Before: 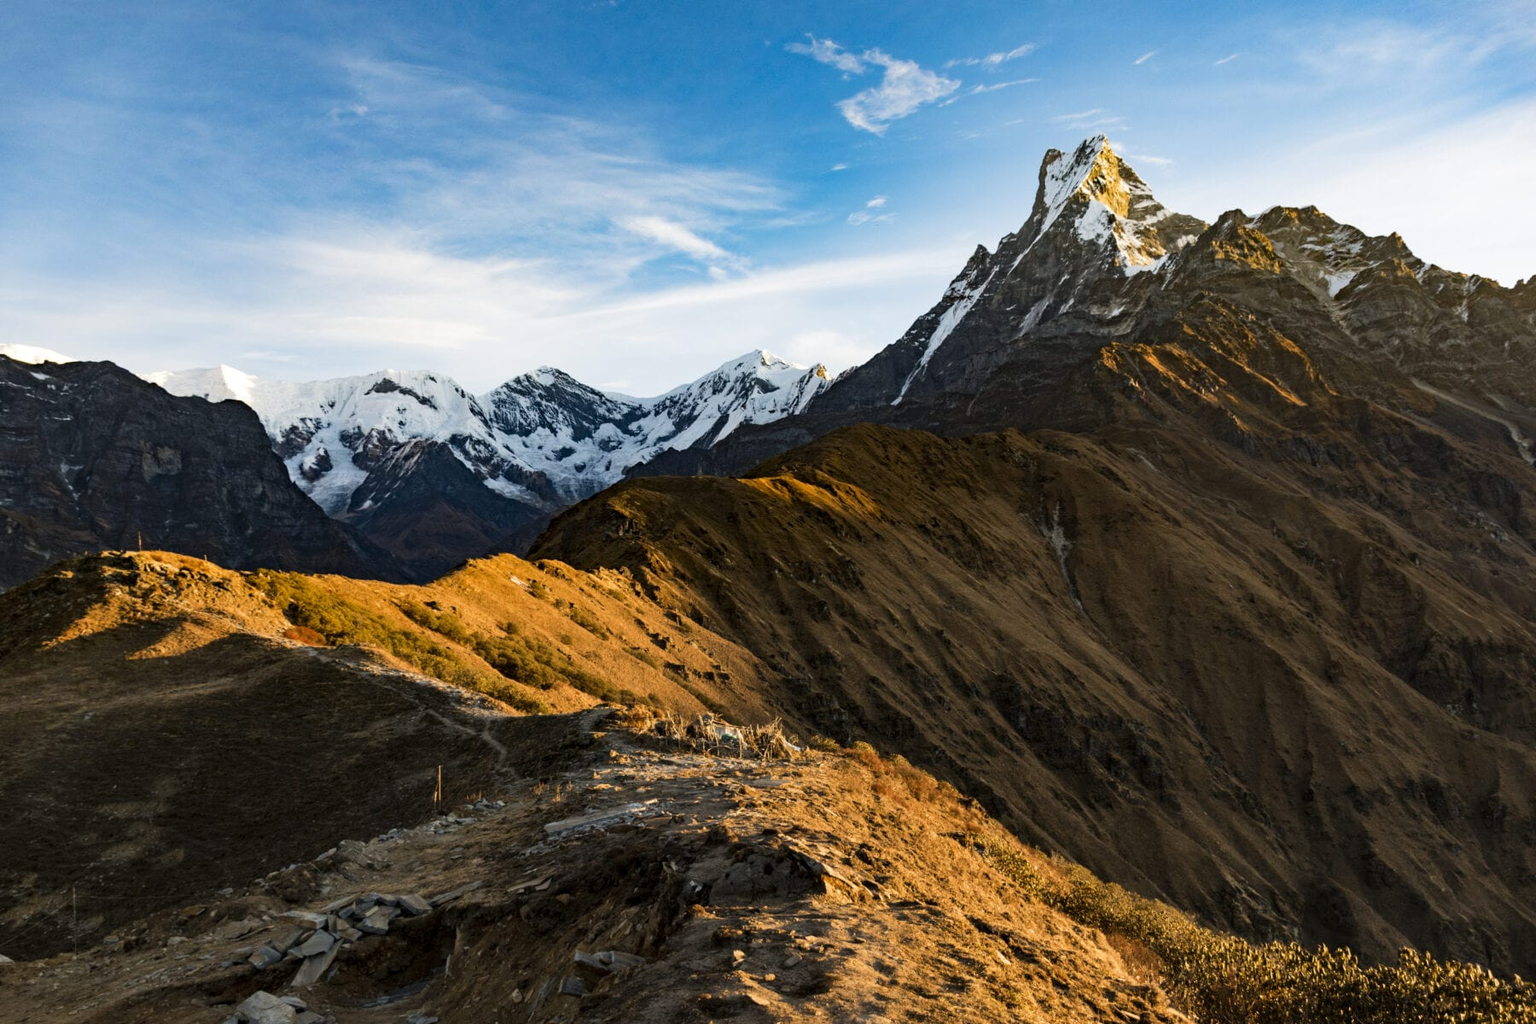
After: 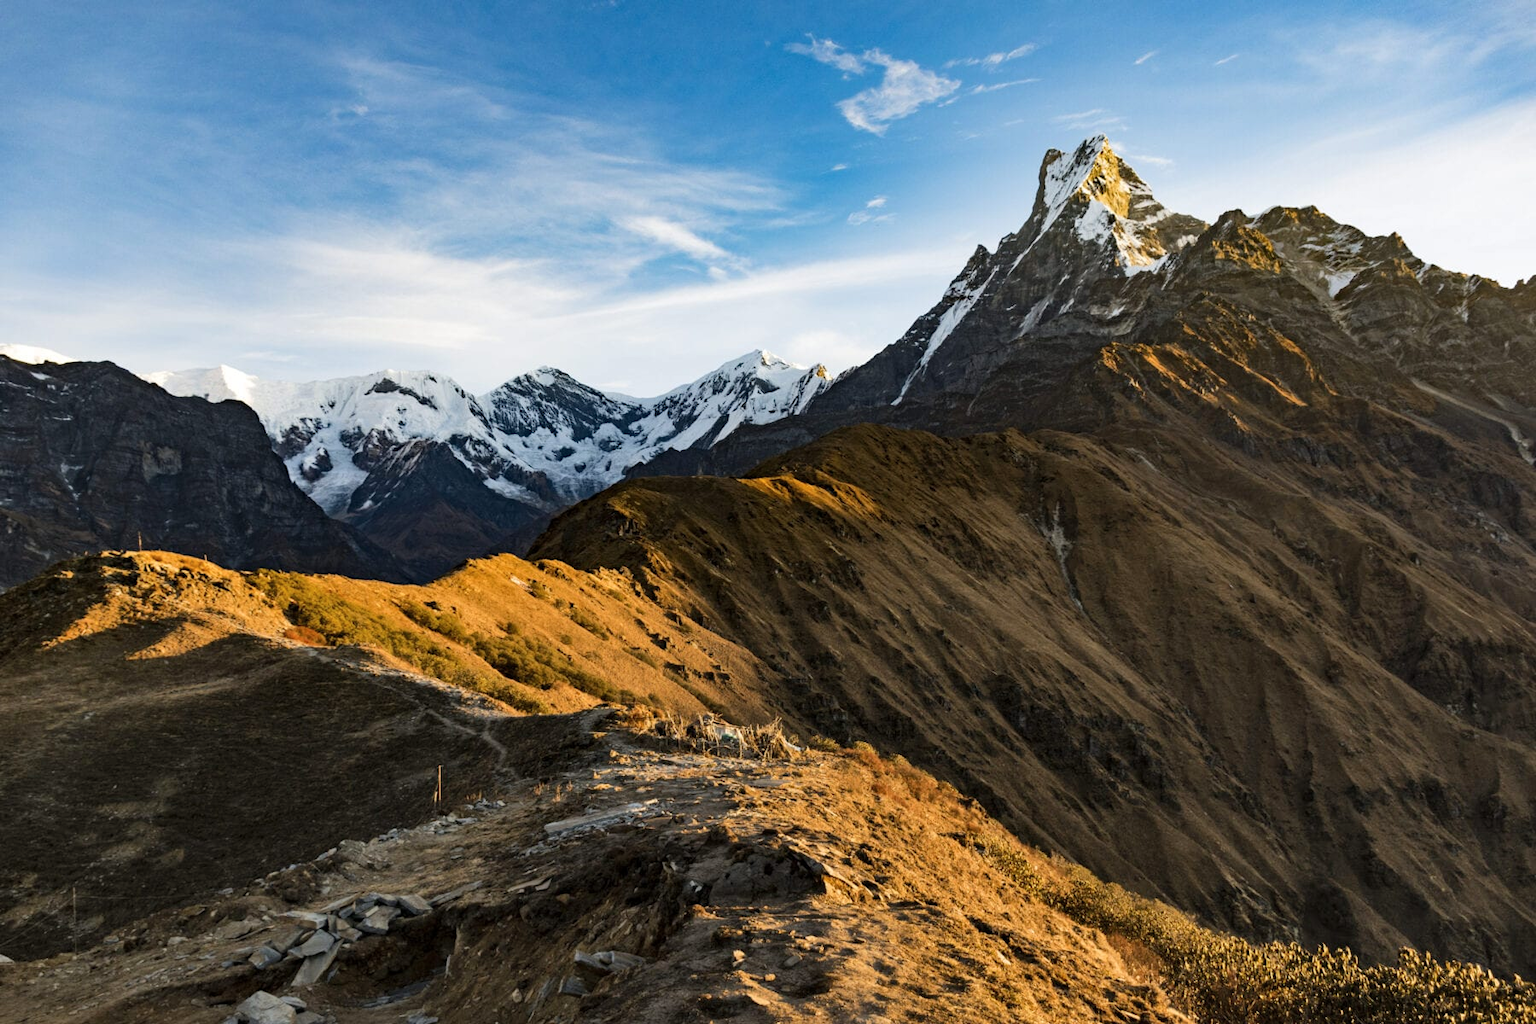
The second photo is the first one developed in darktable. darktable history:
base curve: curves: ch0 [(0, 0) (0.297, 0.298) (1, 1)], preserve colors none
shadows and highlights: shadows 37.27, highlights -28.18, soften with gaussian
